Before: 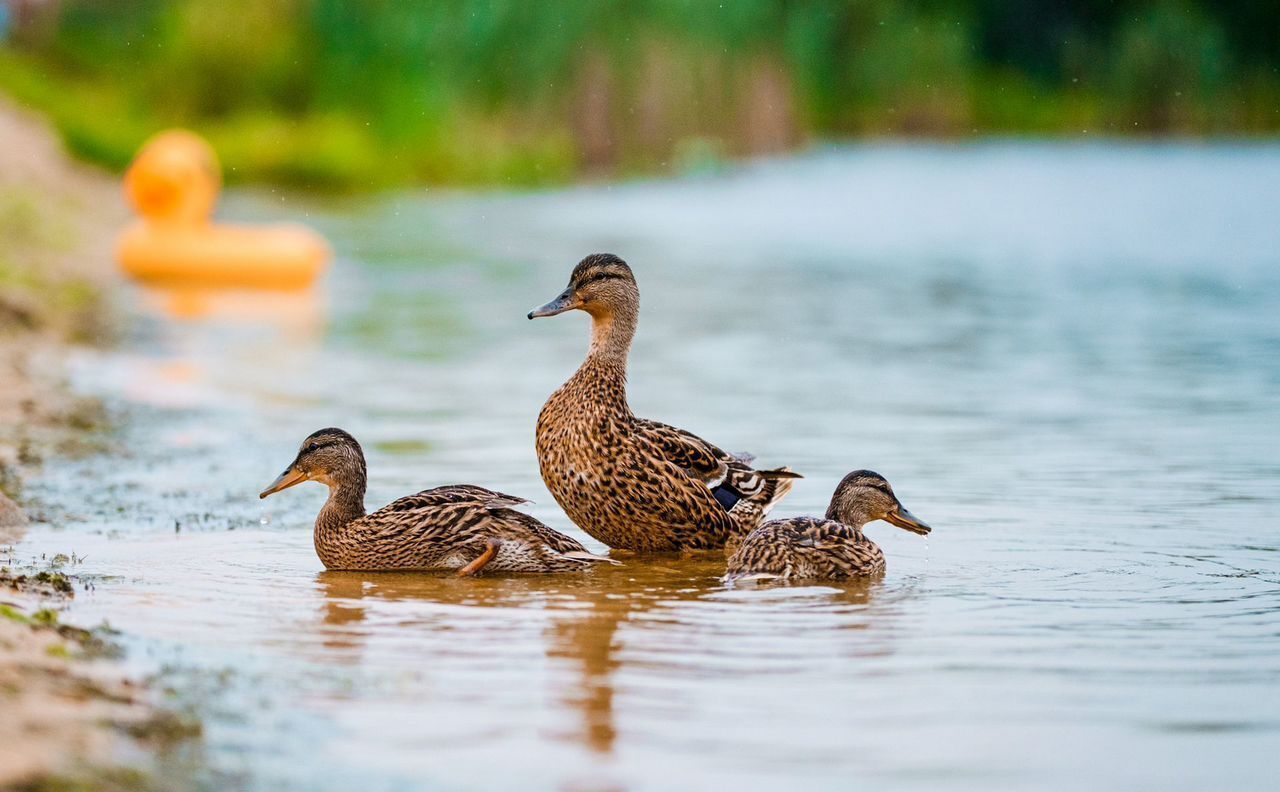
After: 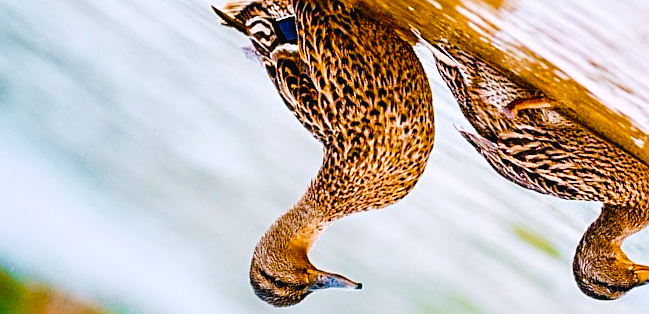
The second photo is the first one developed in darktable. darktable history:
color balance rgb: highlights gain › chroma 1.54%, highlights gain › hue 308.36°, linear chroma grading › mid-tones 7.658%, perceptual saturation grading › global saturation 34.909%, perceptual saturation grading › highlights -29.89%, perceptual saturation grading › shadows 35.341%, perceptual brilliance grading › highlights 7.388%, perceptual brilliance grading › mid-tones 3.636%, perceptual brilliance grading › shadows 1.773%, global vibrance 34.709%
local contrast: mode bilateral grid, contrast 21, coarseness 49, detail 120%, midtone range 0.2
tone curve: curves: ch0 [(0.003, 0.029) (0.037, 0.036) (0.149, 0.117) (0.297, 0.318) (0.422, 0.474) (0.531, 0.6) (0.743, 0.809) (0.877, 0.901) (1, 0.98)]; ch1 [(0, 0) (0.305, 0.325) (0.453, 0.437) (0.482, 0.479) (0.501, 0.5) (0.506, 0.503) (0.567, 0.572) (0.605, 0.608) (0.668, 0.69) (1, 1)]; ch2 [(0, 0) (0.313, 0.306) (0.4, 0.399) (0.45, 0.48) (0.499, 0.502) (0.512, 0.523) (0.57, 0.595) (0.653, 0.662) (1, 1)], preserve colors none
sharpen: on, module defaults
crop and rotate: angle 148.36°, left 9.213%, top 15.593%, right 4.593%, bottom 16.958%
